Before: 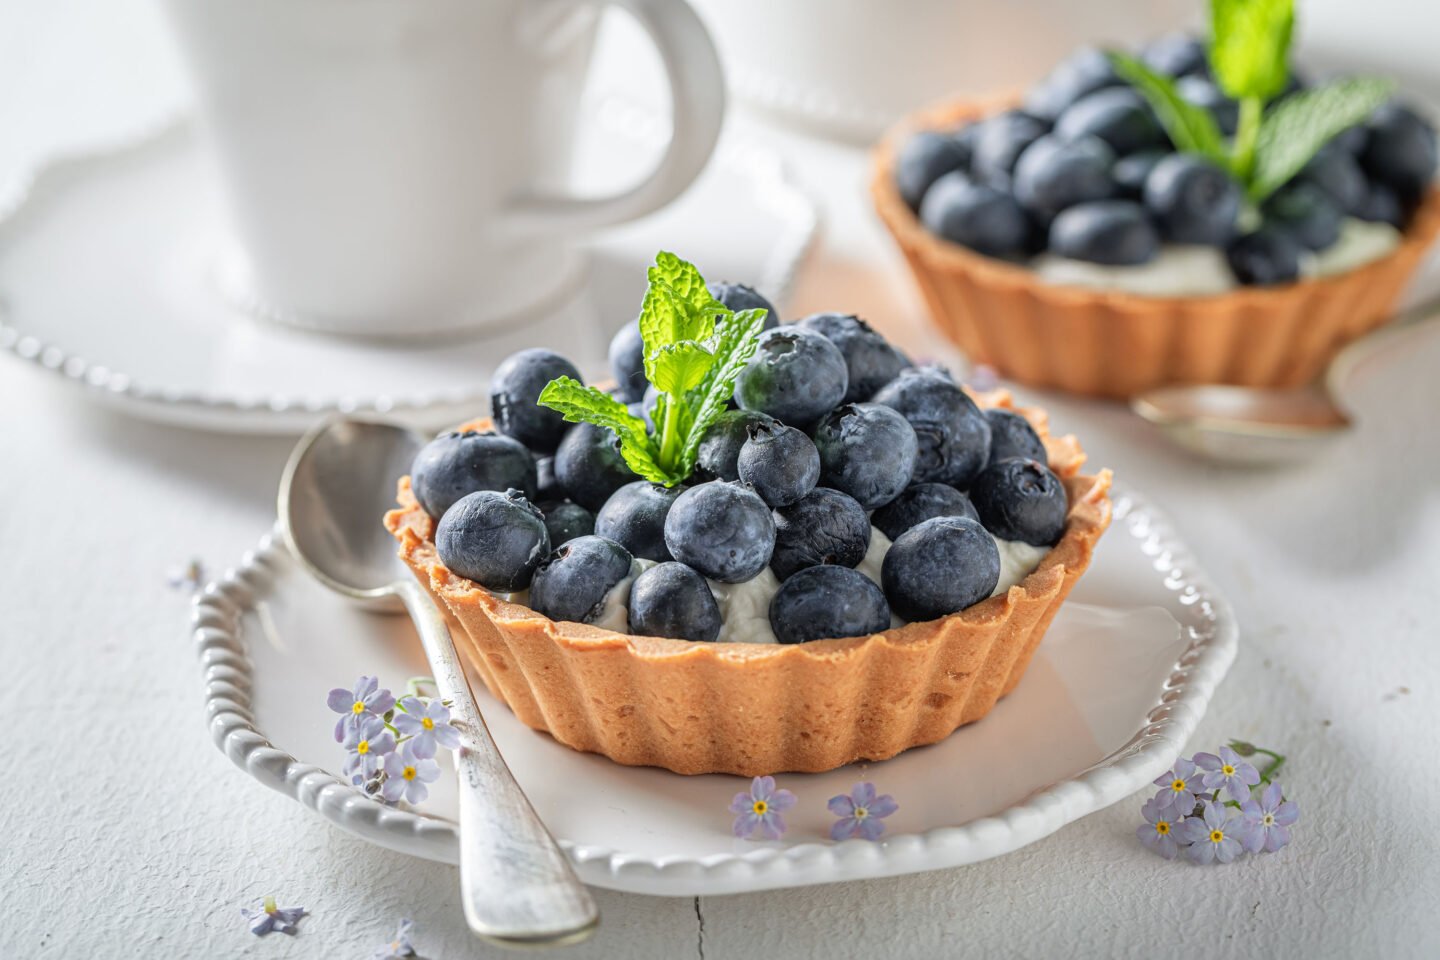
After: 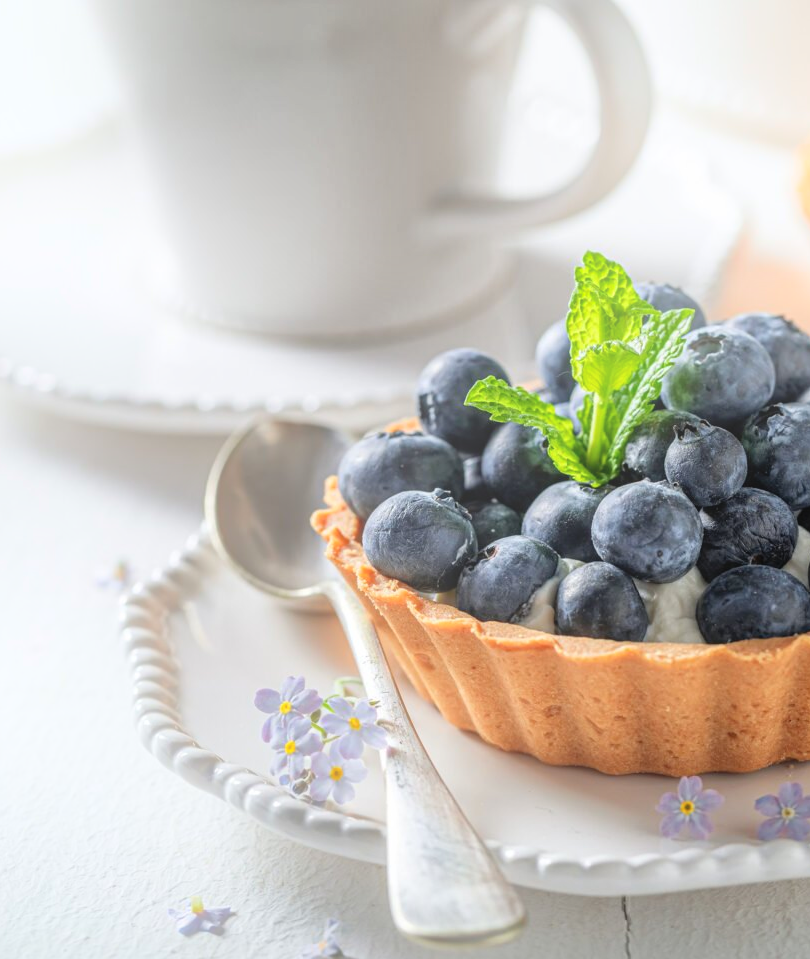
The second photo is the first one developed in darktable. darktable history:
crop: left 5.114%, right 38.589%
shadows and highlights: soften with gaussian
bloom: on, module defaults
